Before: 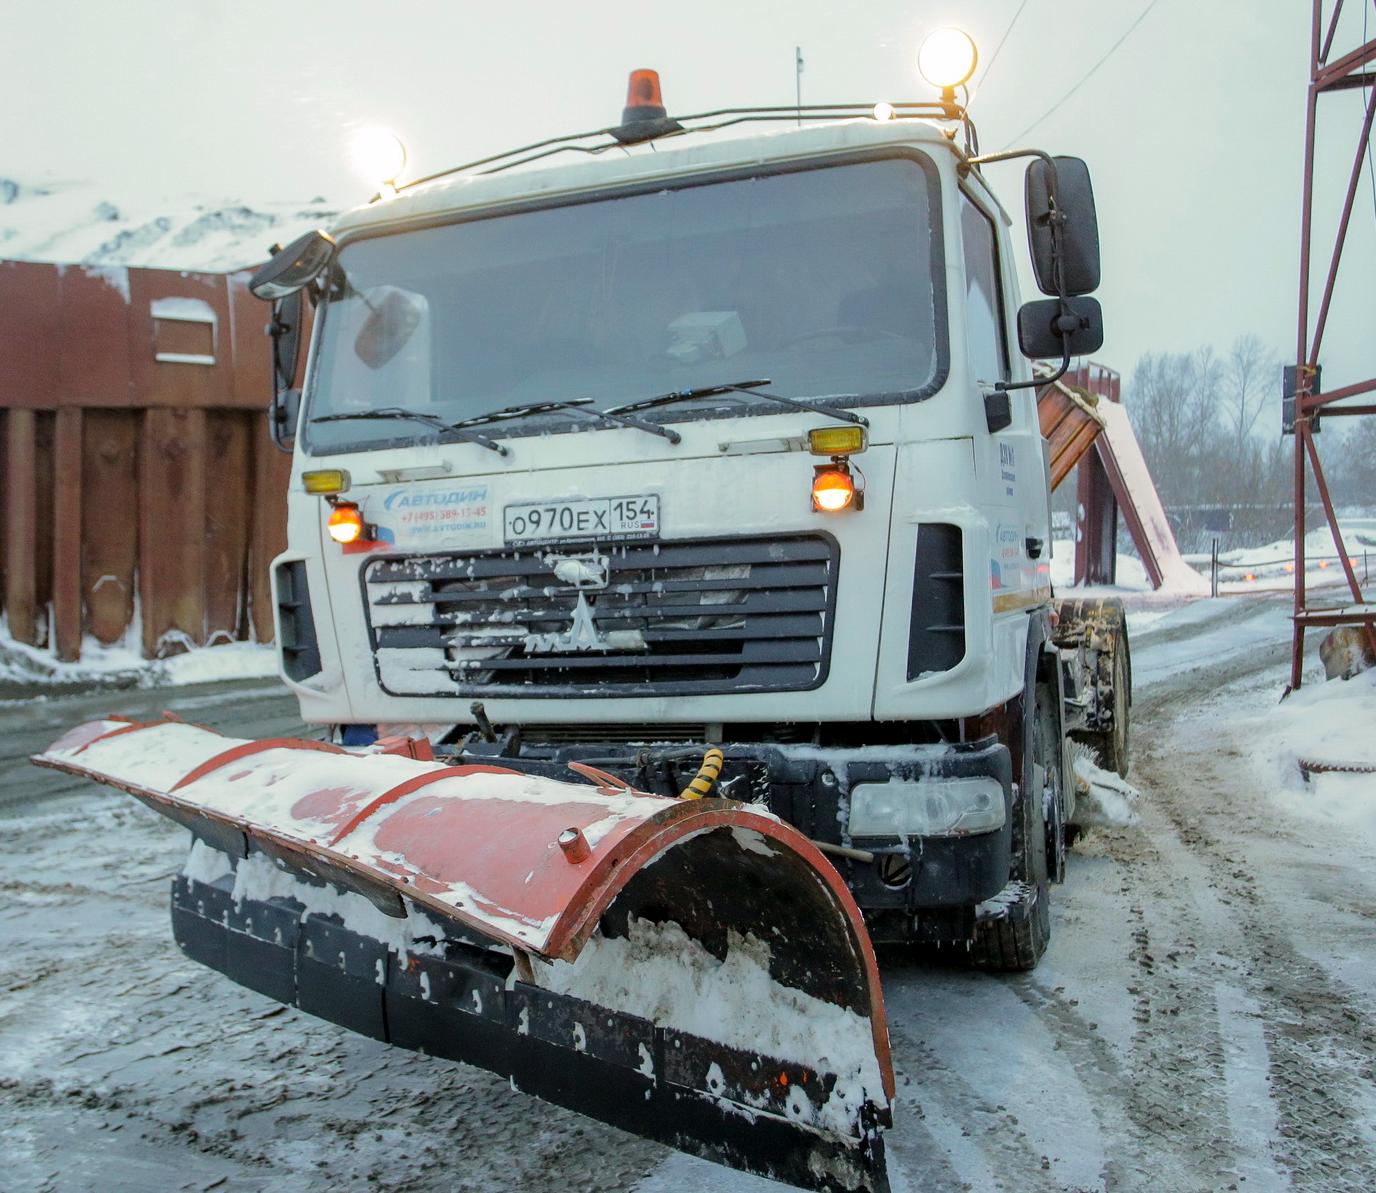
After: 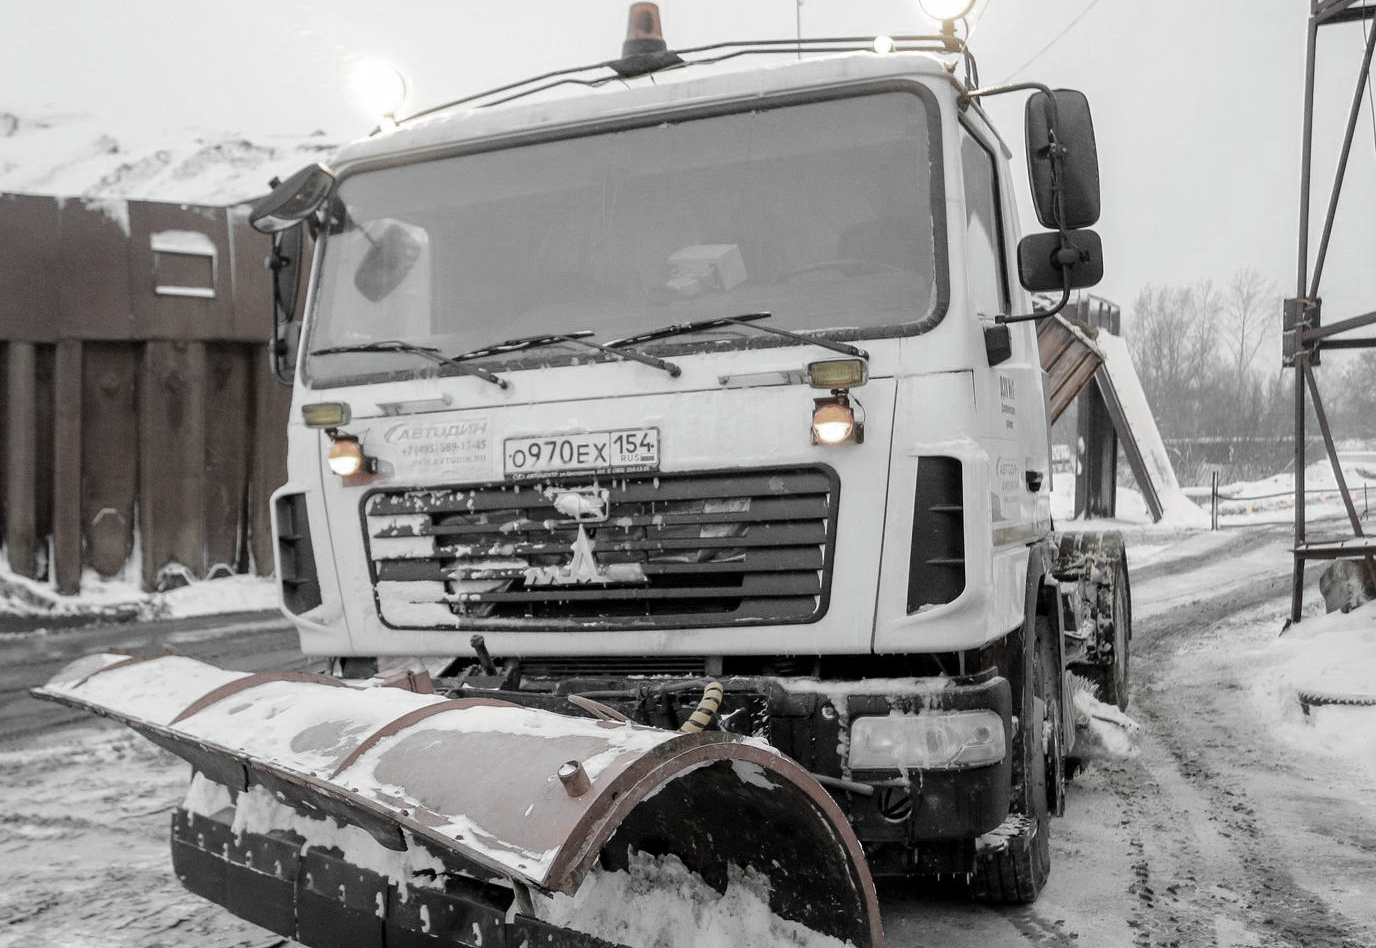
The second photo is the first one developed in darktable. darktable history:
crop and rotate: top 5.668%, bottom 14.847%
contrast brightness saturation: contrast 0.095, saturation -0.29
color zones: curves: ch0 [(0, 0.613) (0.01, 0.613) (0.245, 0.448) (0.498, 0.529) (0.642, 0.665) (0.879, 0.777) (0.99, 0.613)]; ch1 [(0, 0.035) (0.121, 0.189) (0.259, 0.197) (0.415, 0.061) (0.589, 0.022) (0.732, 0.022) (0.857, 0.026) (0.991, 0.053)]
